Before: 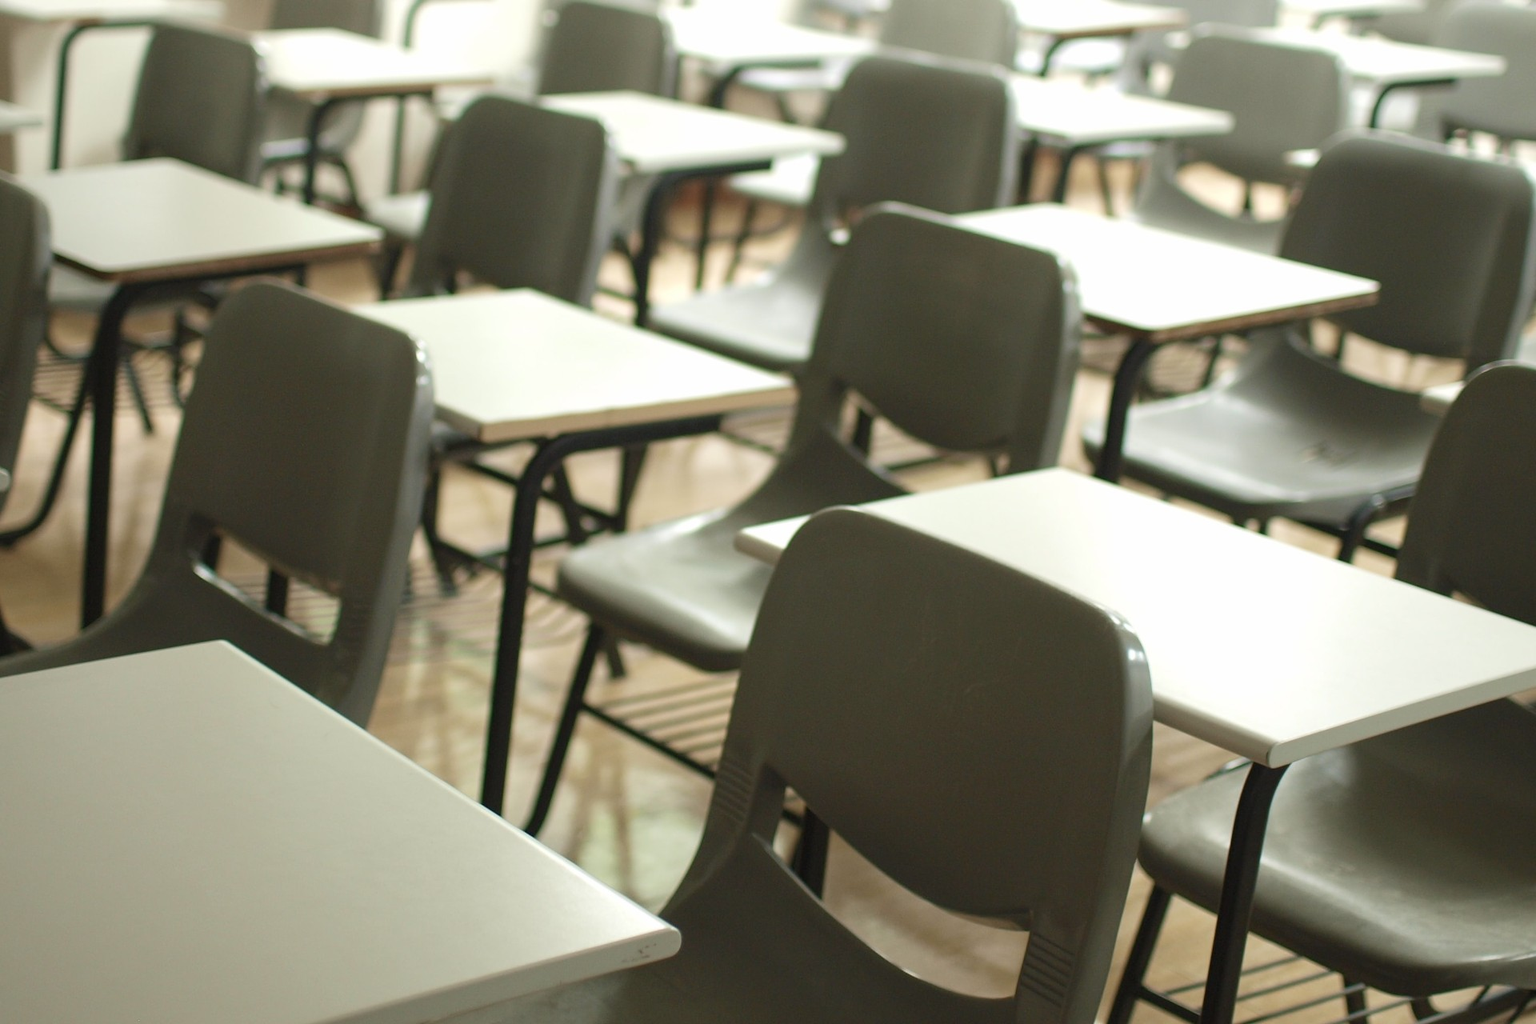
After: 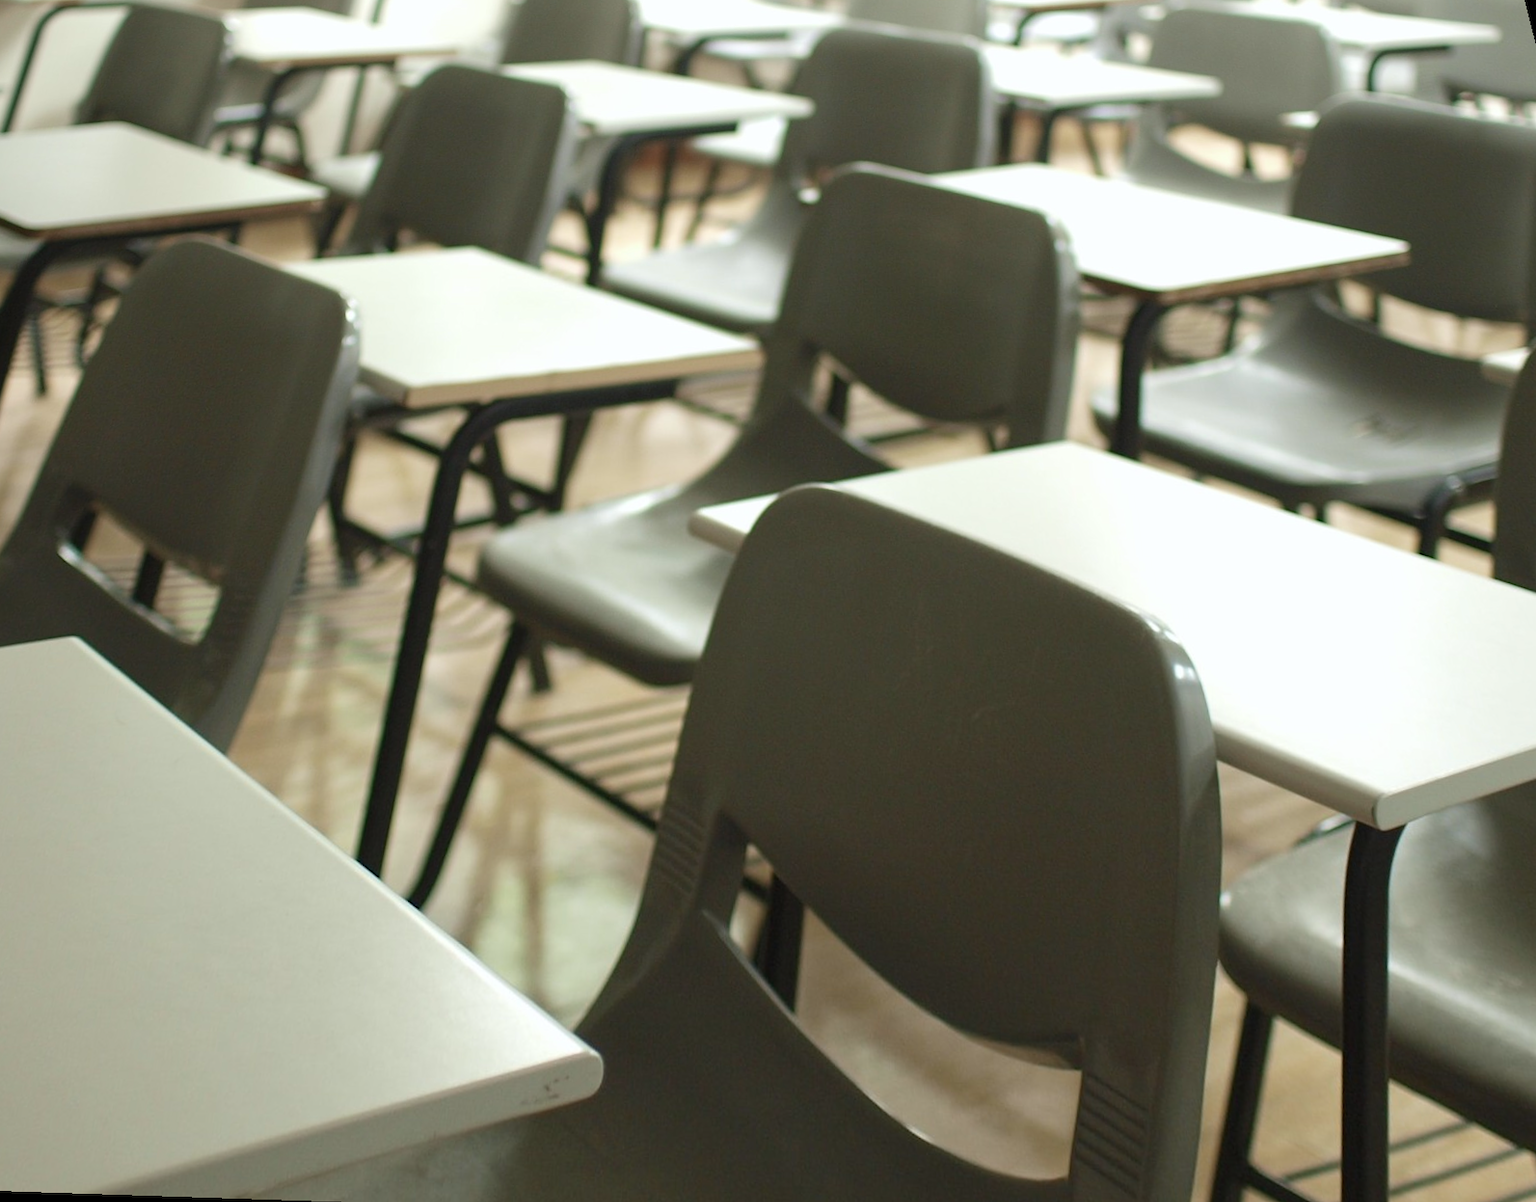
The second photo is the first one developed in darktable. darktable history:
white balance: red 0.986, blue 1.01
rotate and perspective: rotation 0.72°, lens shift (vertical) -0.352, lens shift (horizontal) -0.051, crop left 0.152, crop right 0.859, crop top 0.019, crop bottom 0.964
